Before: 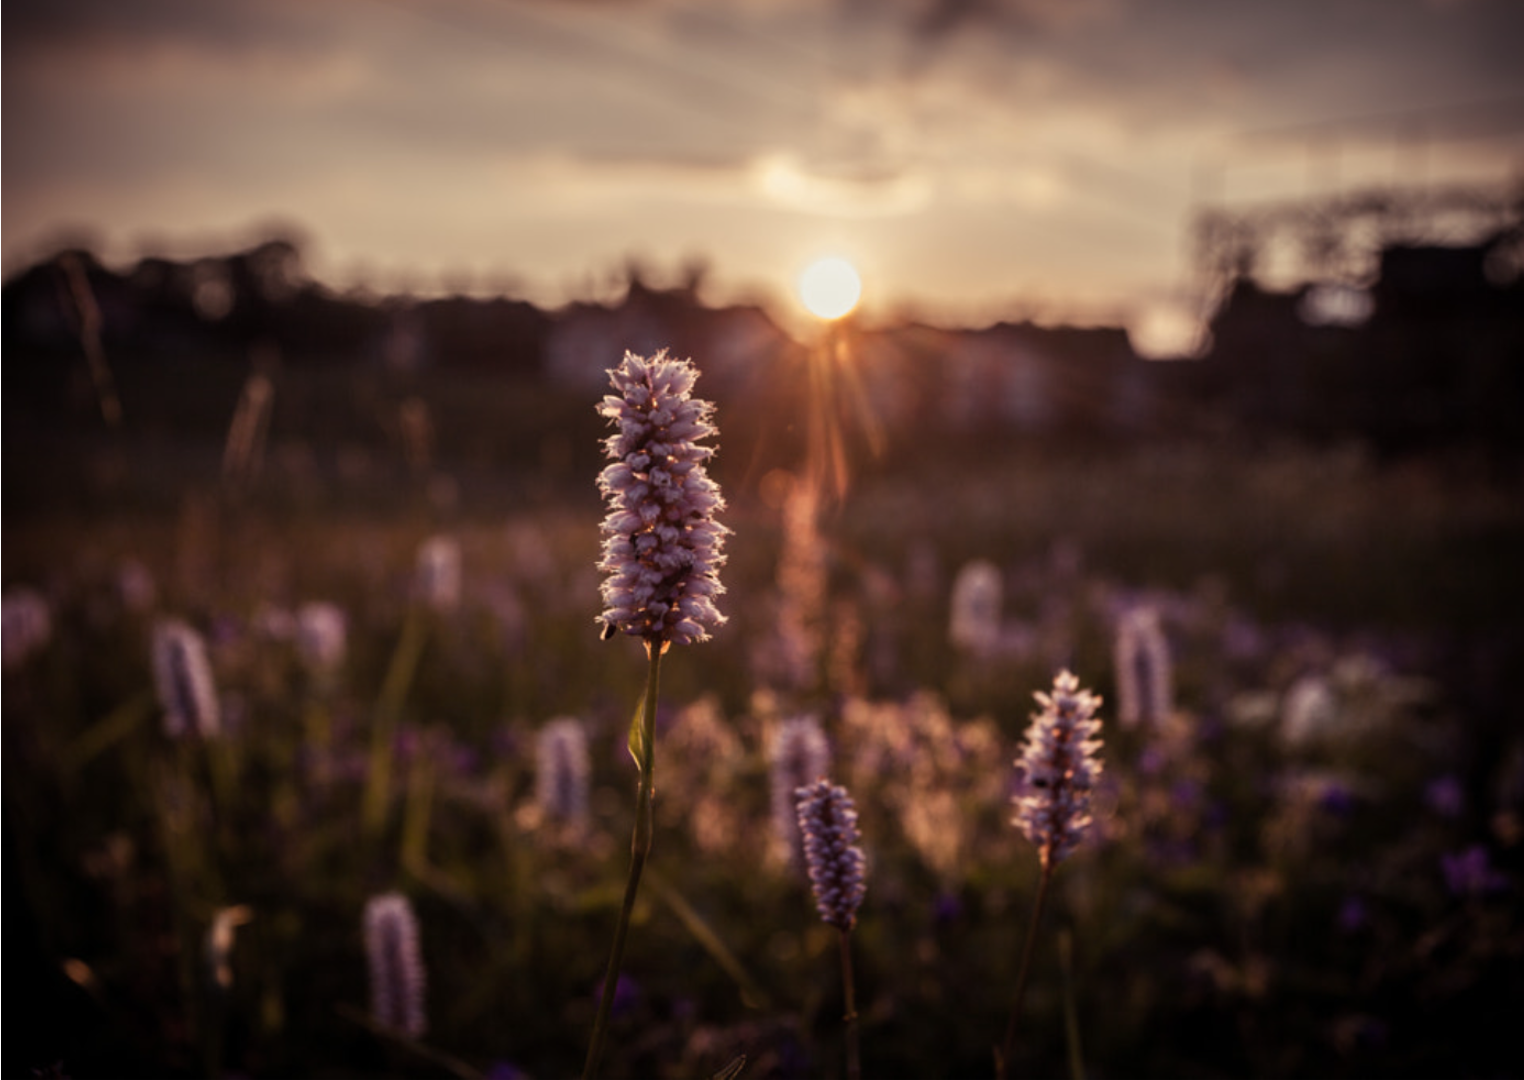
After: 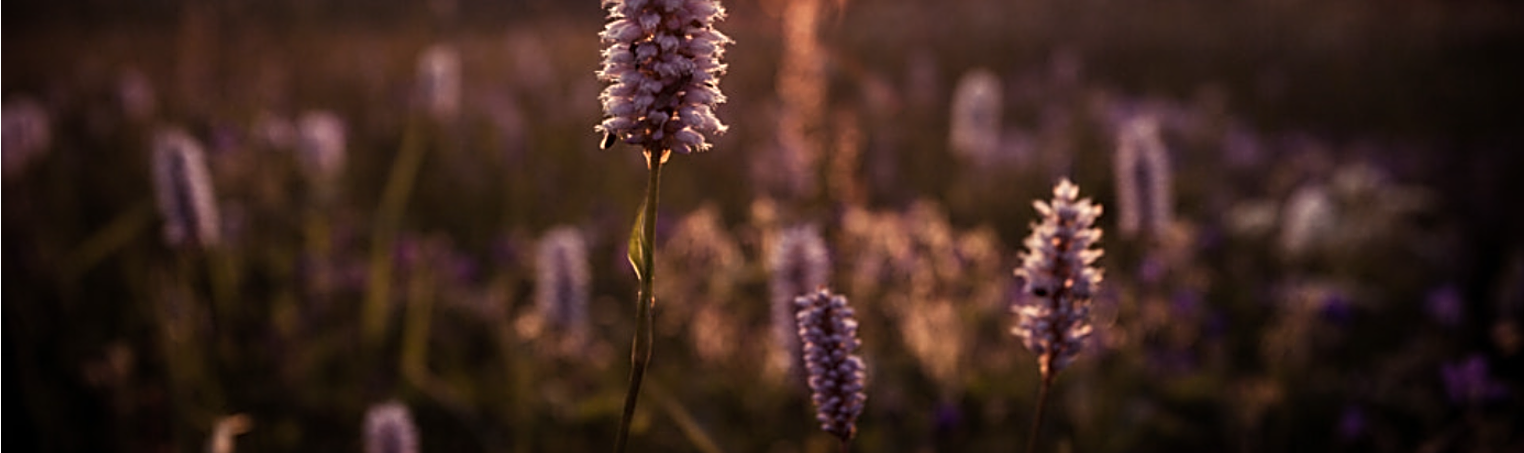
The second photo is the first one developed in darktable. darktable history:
crop: top 45.551%, bottom 12.262%
sharpen: radius 2.584, amount 0.688
